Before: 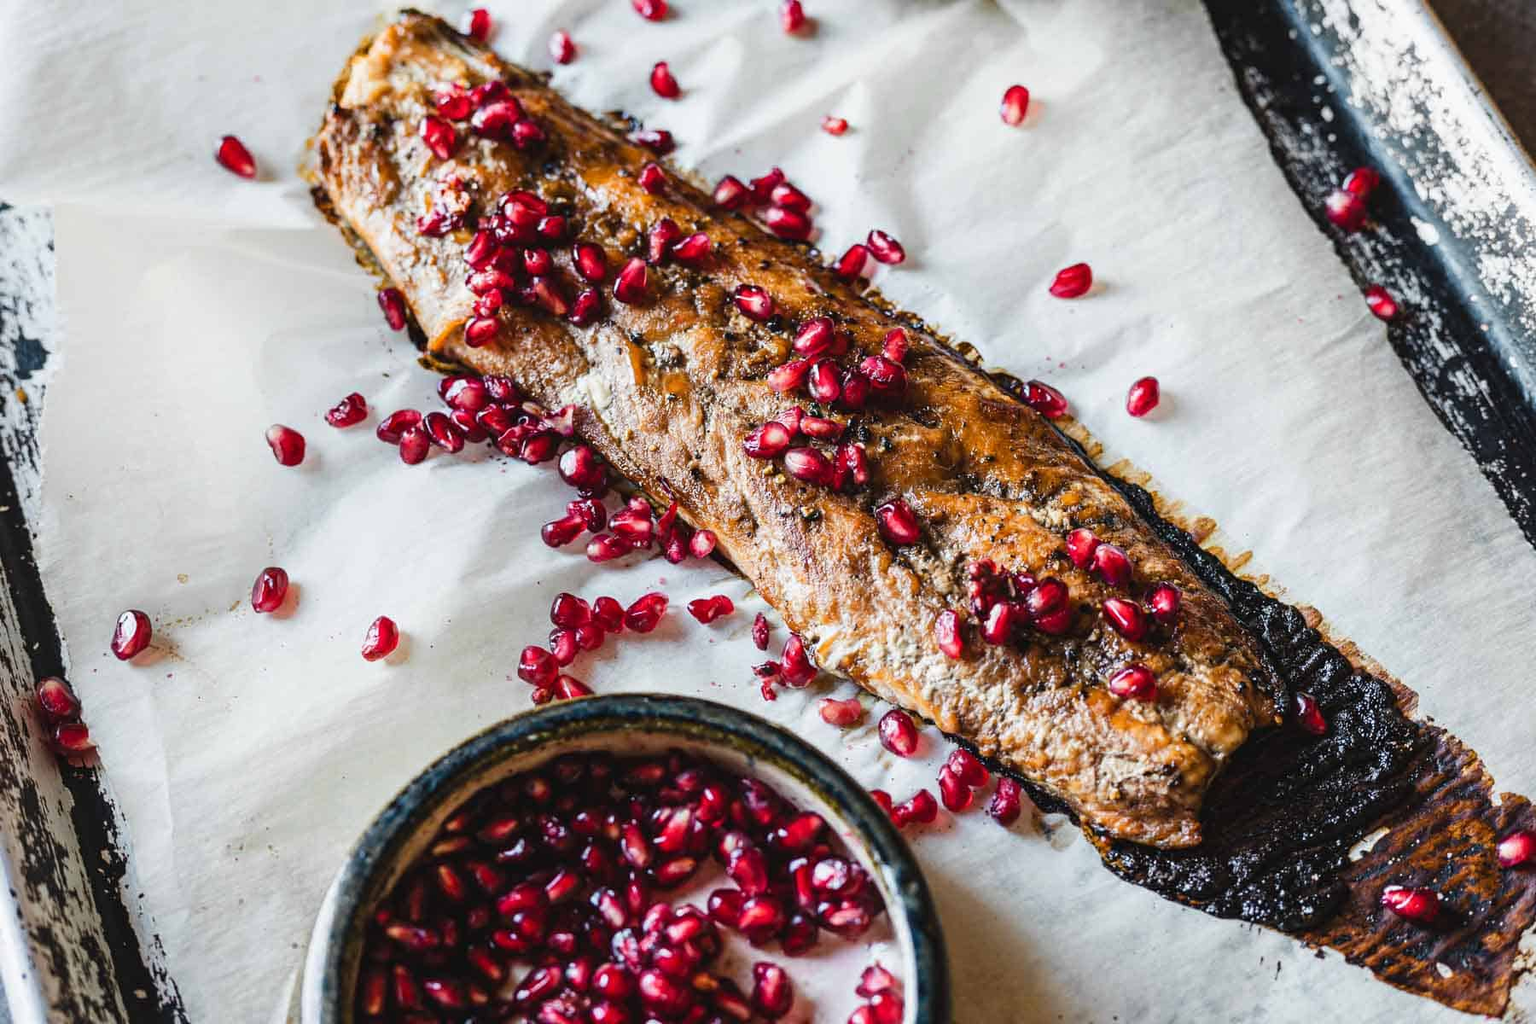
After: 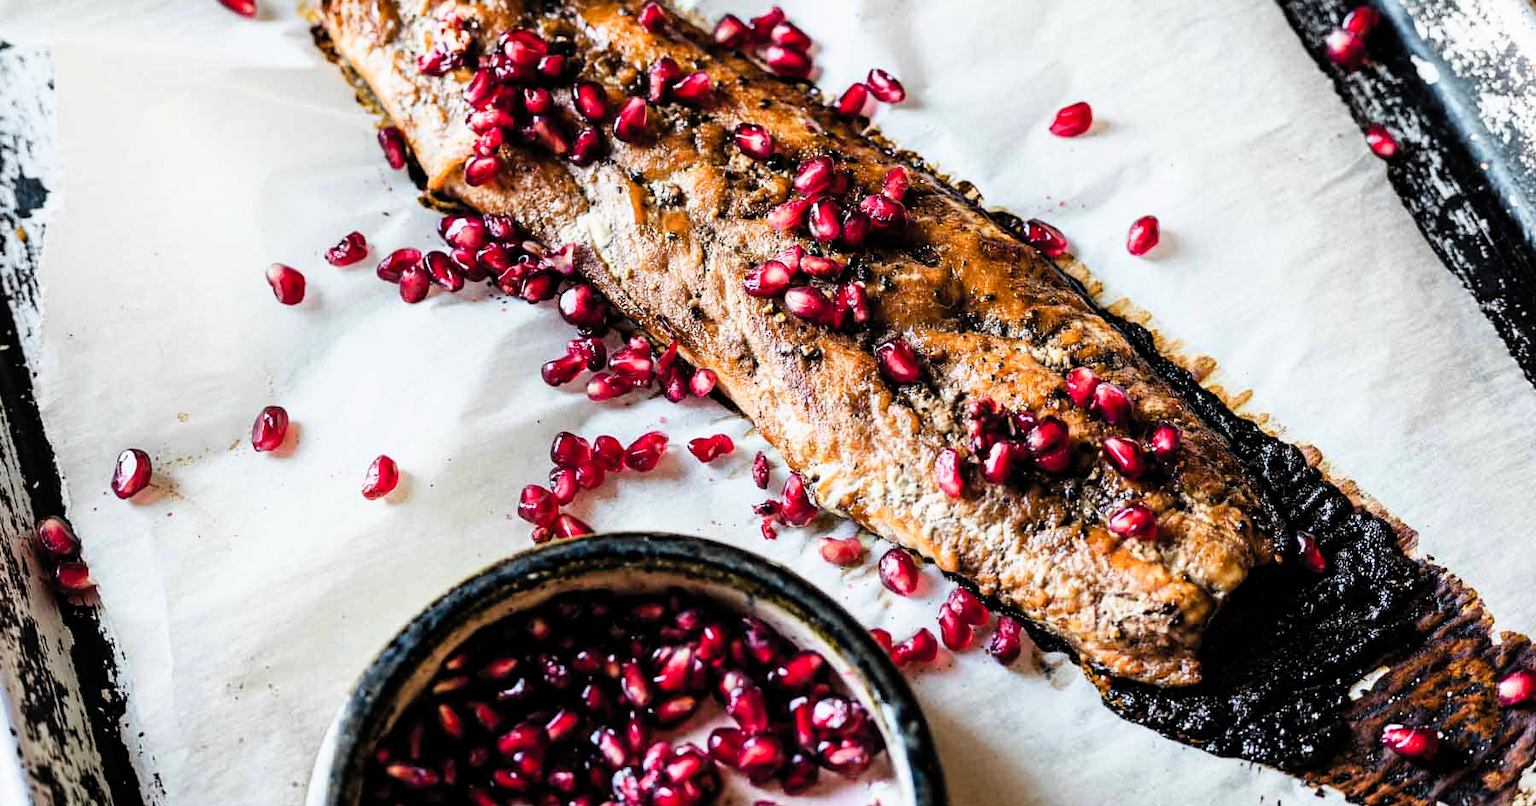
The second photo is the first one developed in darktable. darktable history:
filmic rgb: black relative exposure -8.68 EV, white relative exposure 2.68 EV, threshold 3.02 EV, target black luminance 0%, target white luminance 99.94%, hardness 6.27, latitude 75.52%, contrast 1.322, highlights saturation mix -4.65%, enable highlight reconstruction true
crop and rotate: top 15.753%, bottom 5.426%
contrast brightness saturation: contrast 0.035, brightness 0.06, saturation 0.13
